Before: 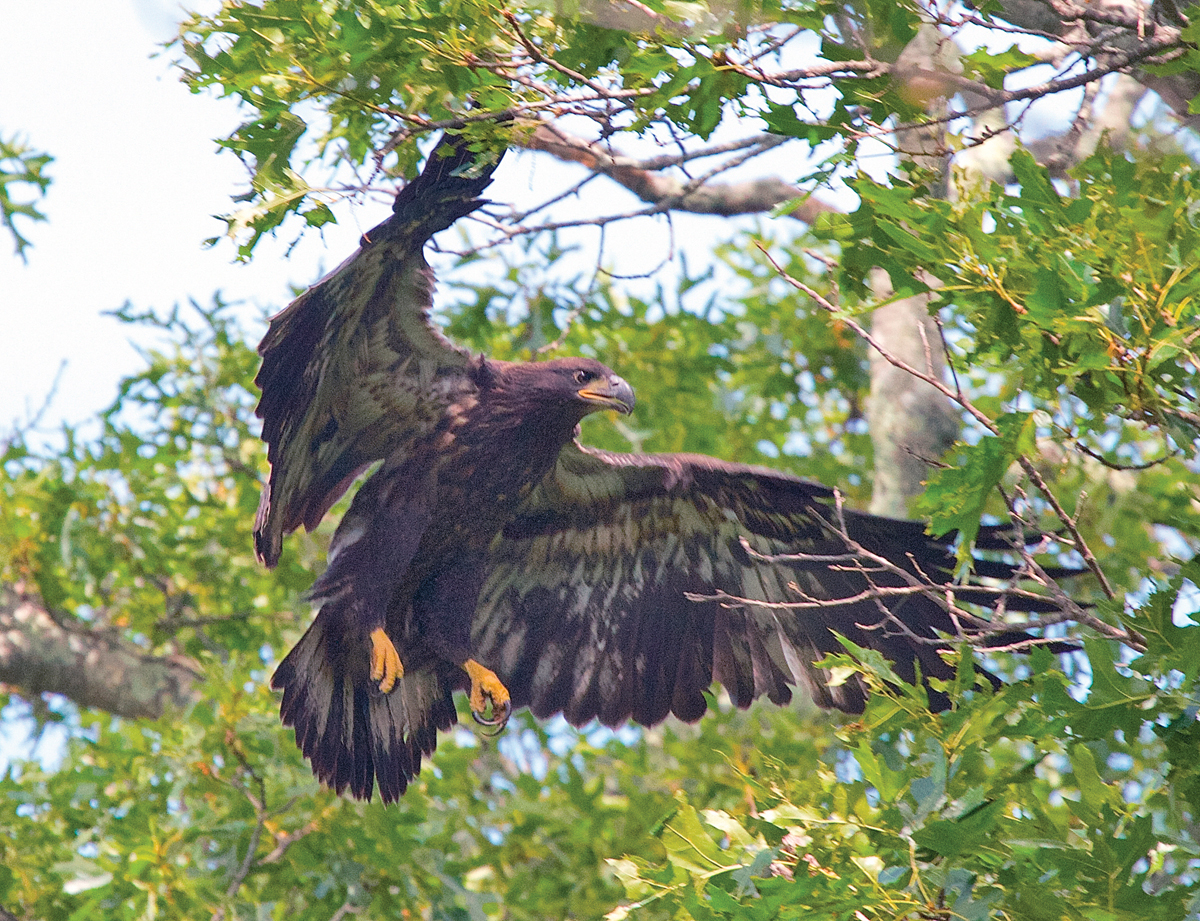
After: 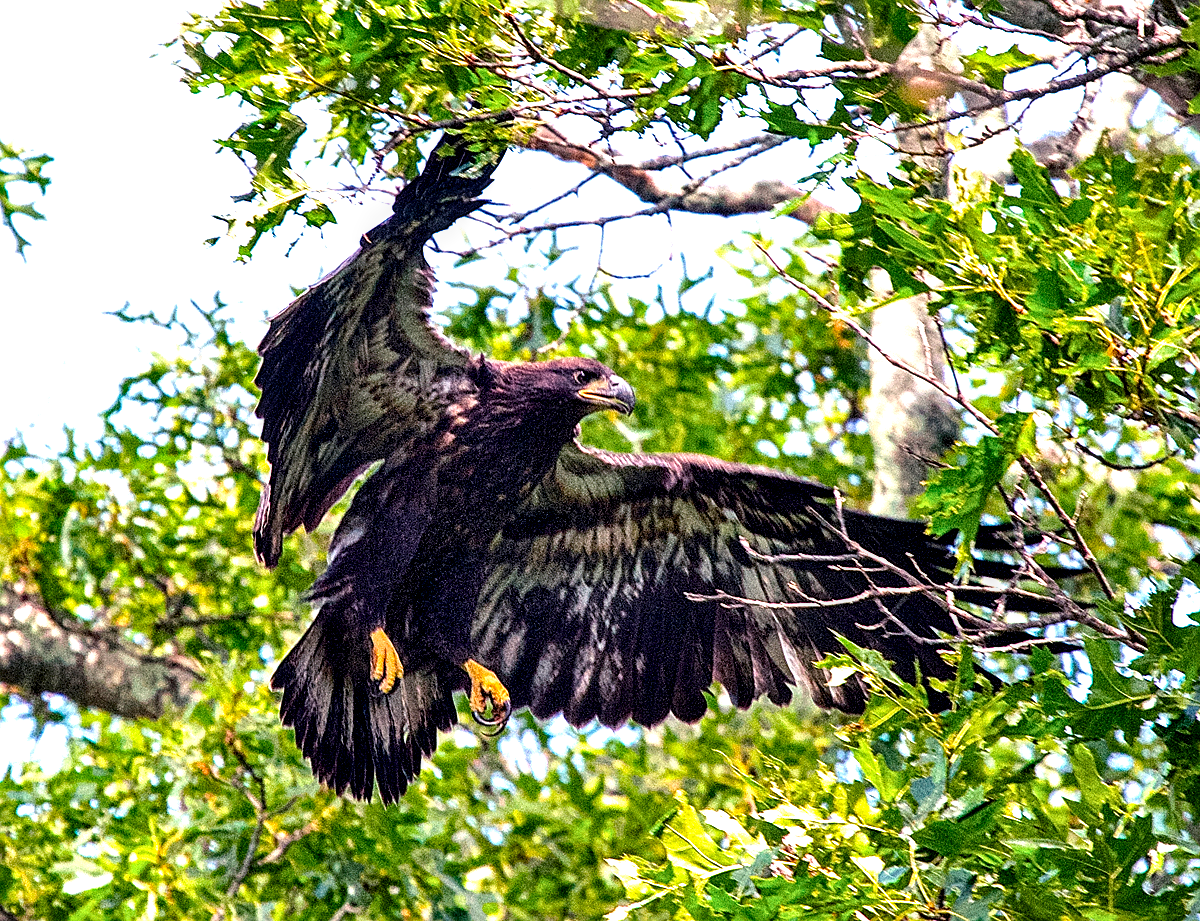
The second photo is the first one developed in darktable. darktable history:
local contrast: highlights 60%, shadows 60%, detail 160%
filmic rgb: black relative exposure -8.2 EV, white relative exposure 2.2 EV, threshold 3 EV, hardness 7.11, latitude 85.74%, contrast 1.696, highlights saturation mix -4%, shadows ↔ highlights balance -2.69%, preserve chrominance no, color science v5 (2021), contrast in shadows safe, contrast in highlights safe, enable highlight reconstruction true
sharpen: on, module defaults
